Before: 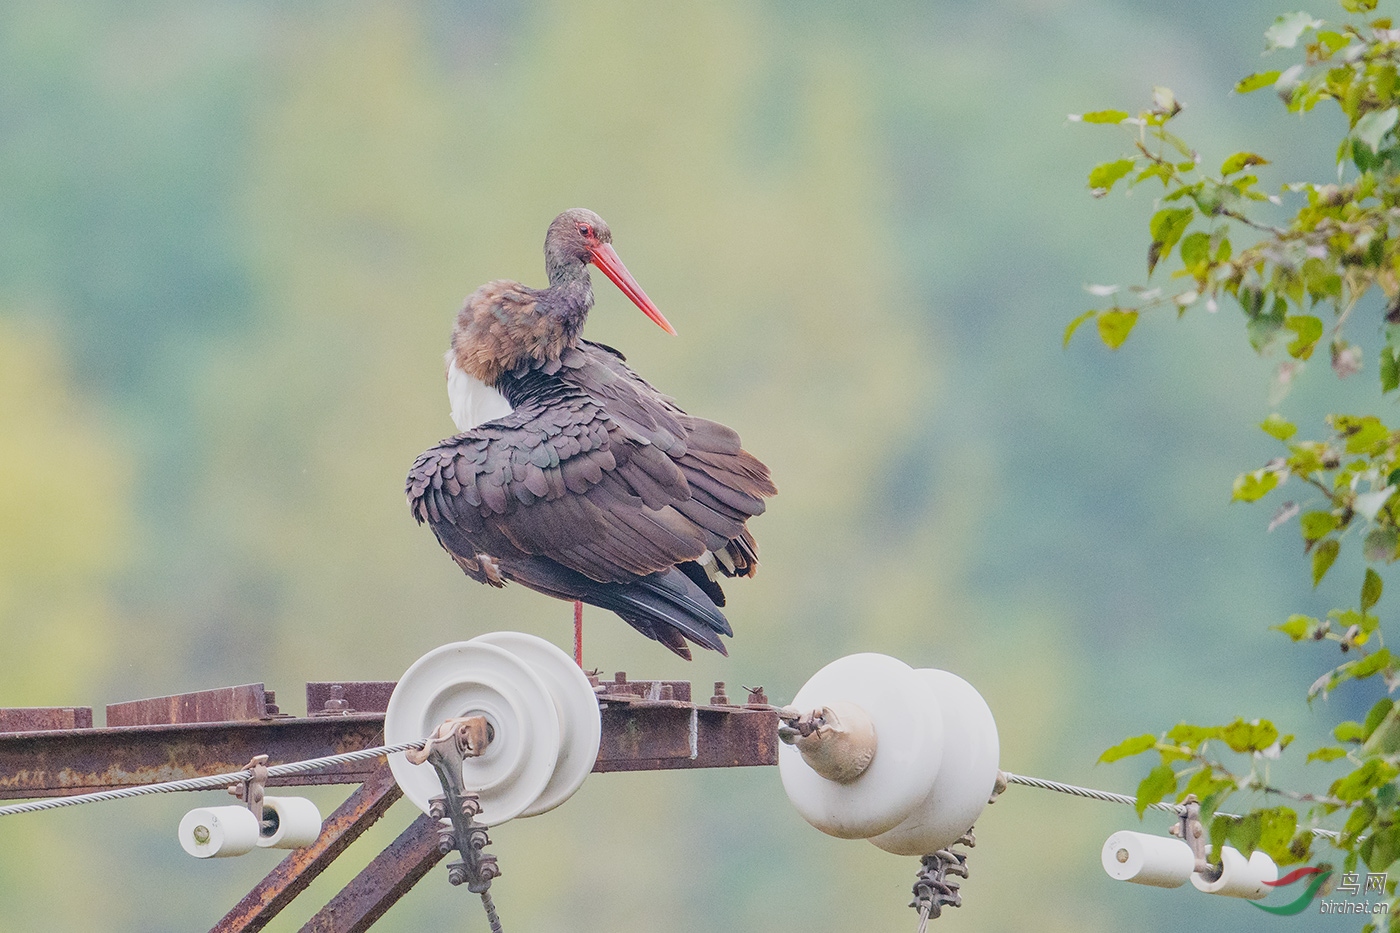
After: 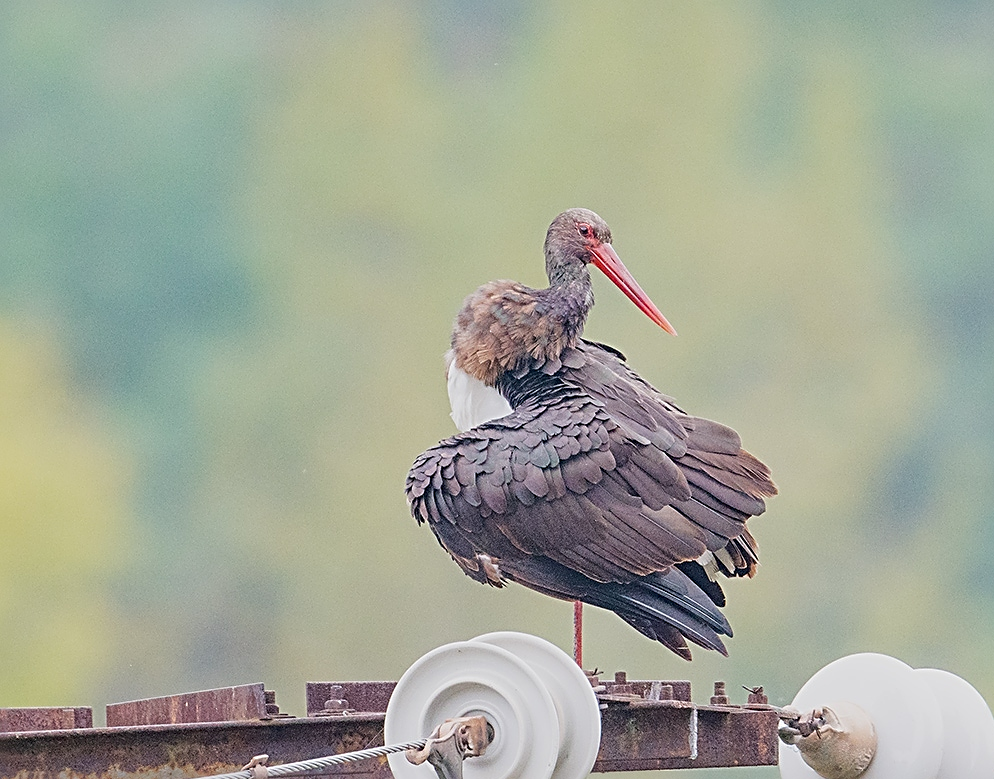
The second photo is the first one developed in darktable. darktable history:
crop: right 28.929%, bottom 16.449%
sharpen: radius 2.806, amount 0.707
